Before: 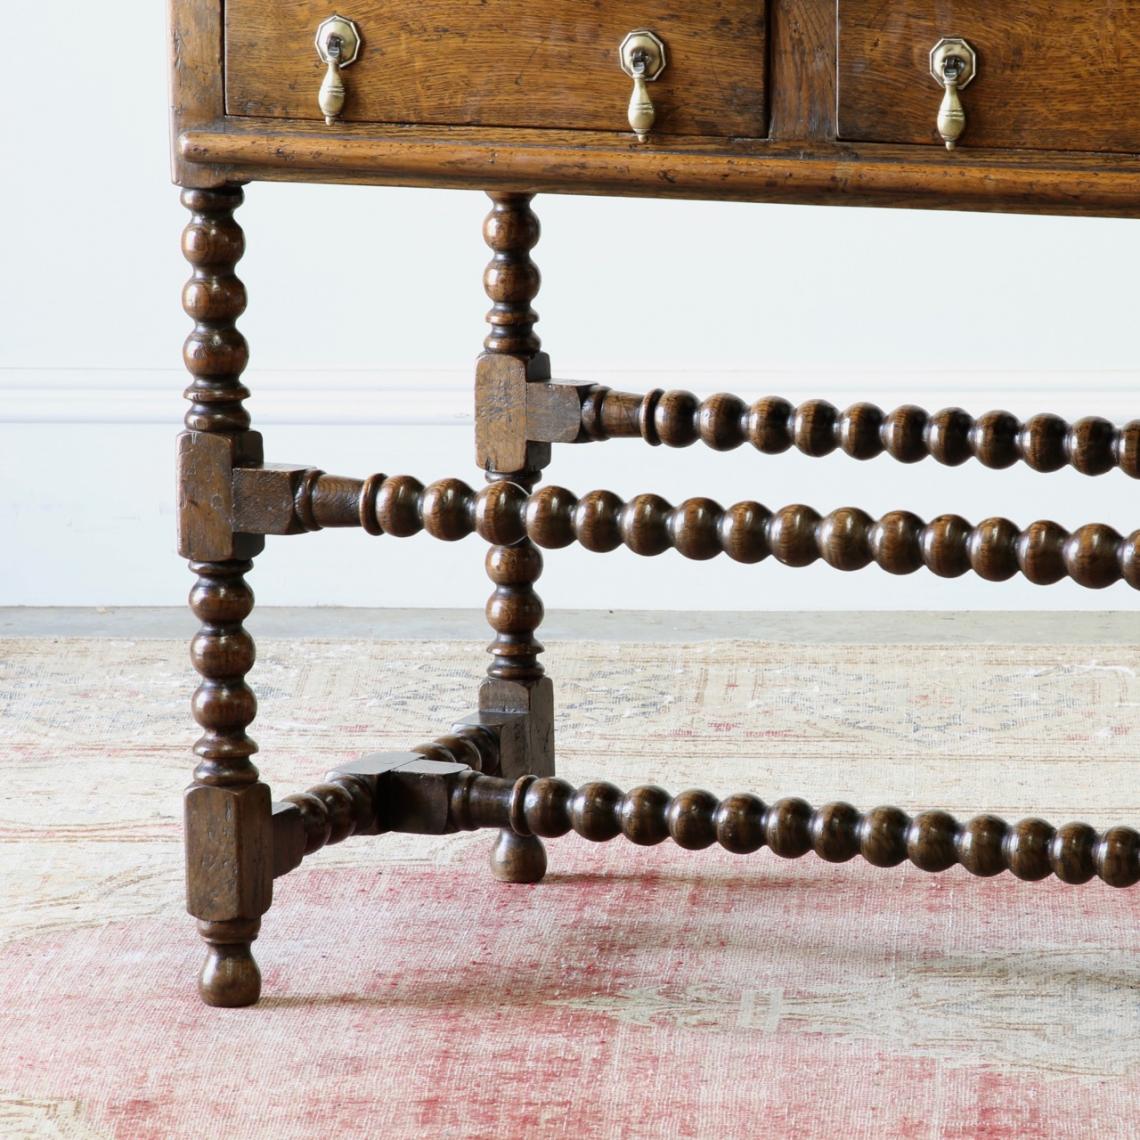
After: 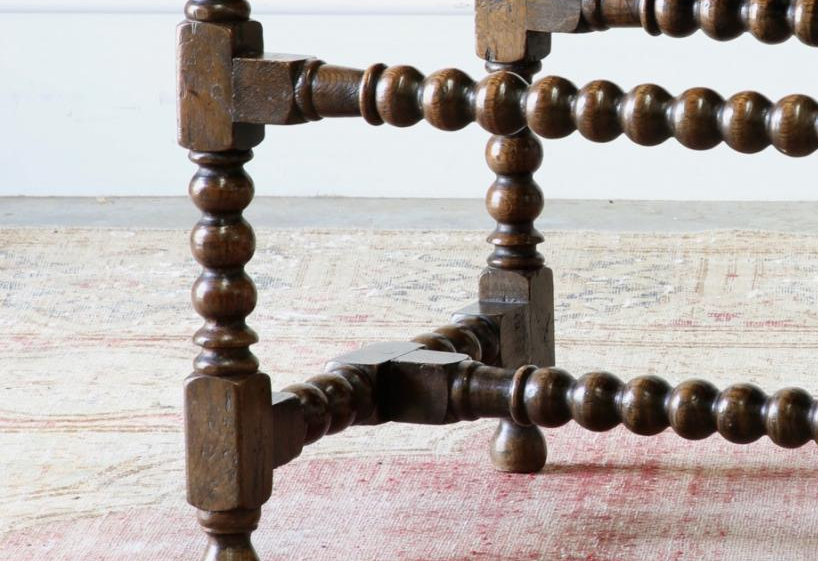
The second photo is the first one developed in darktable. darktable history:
crop: top 36.012%, right 28.243%, bottom 14.742%
